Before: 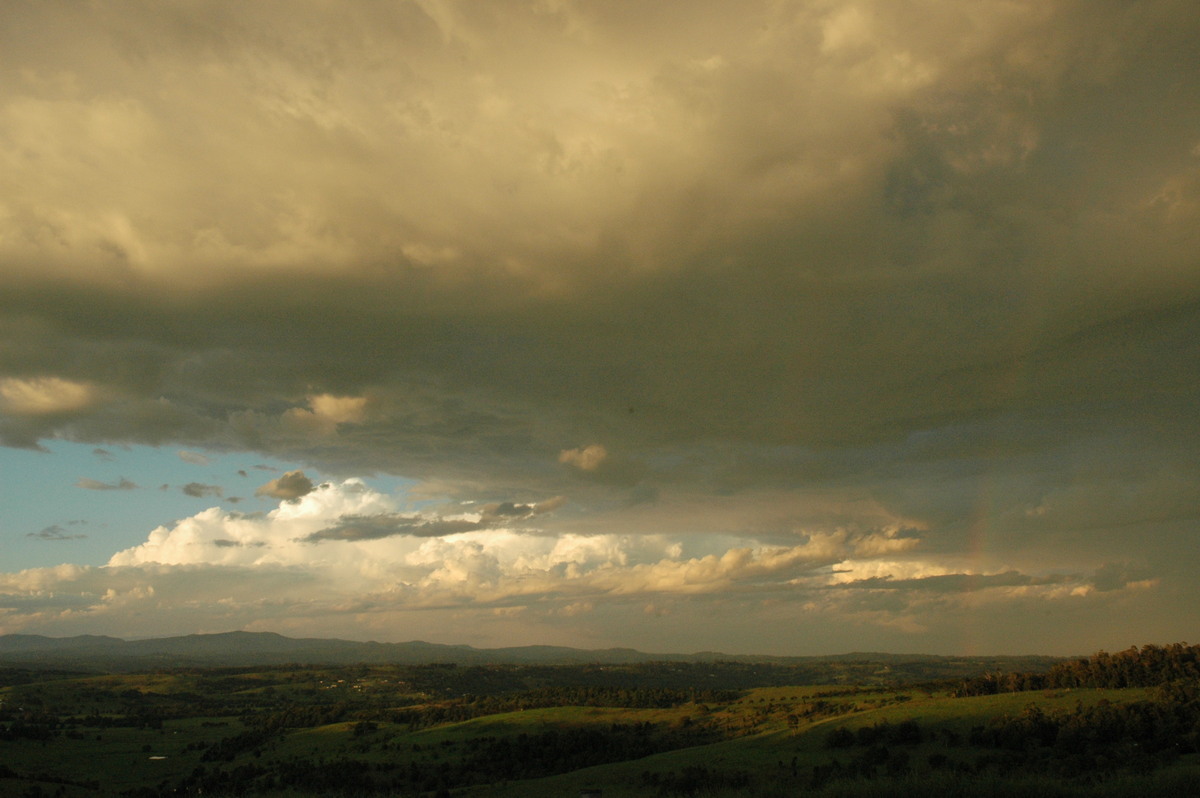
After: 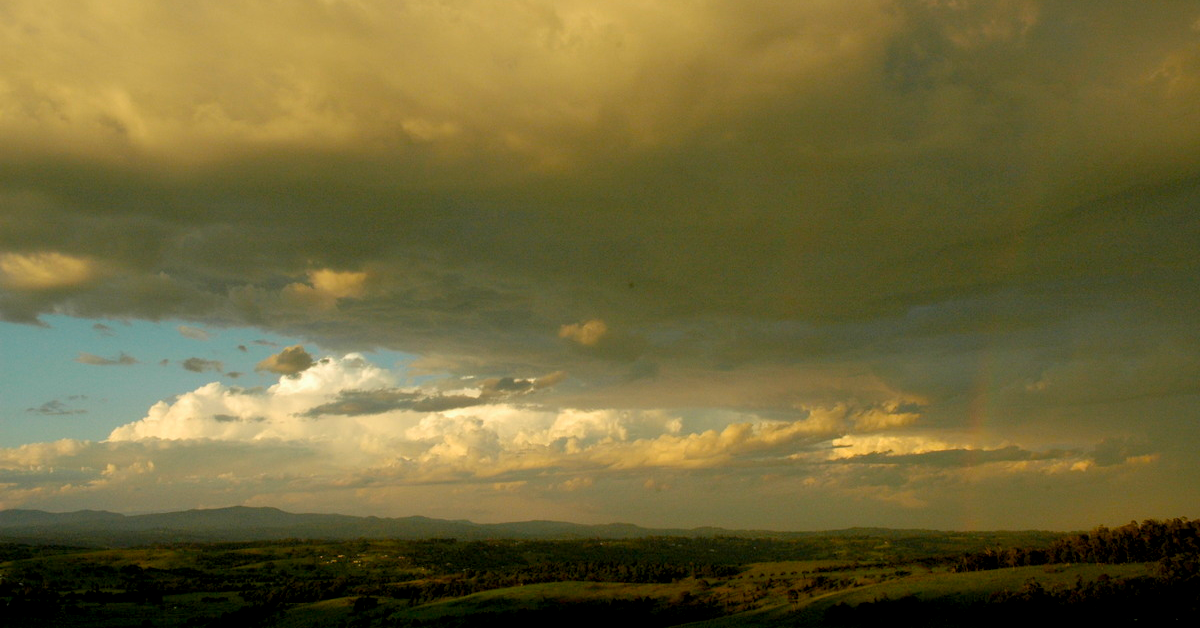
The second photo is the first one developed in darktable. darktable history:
crop and rotate: top 15.774%, bottom 5.506%
exposure: black level correction 0.009, exposure 0.014 EV, compensate highlight preservation false
color balance rgb: perceptual saturation grading › global saturation 20%, global vibrance 20%
